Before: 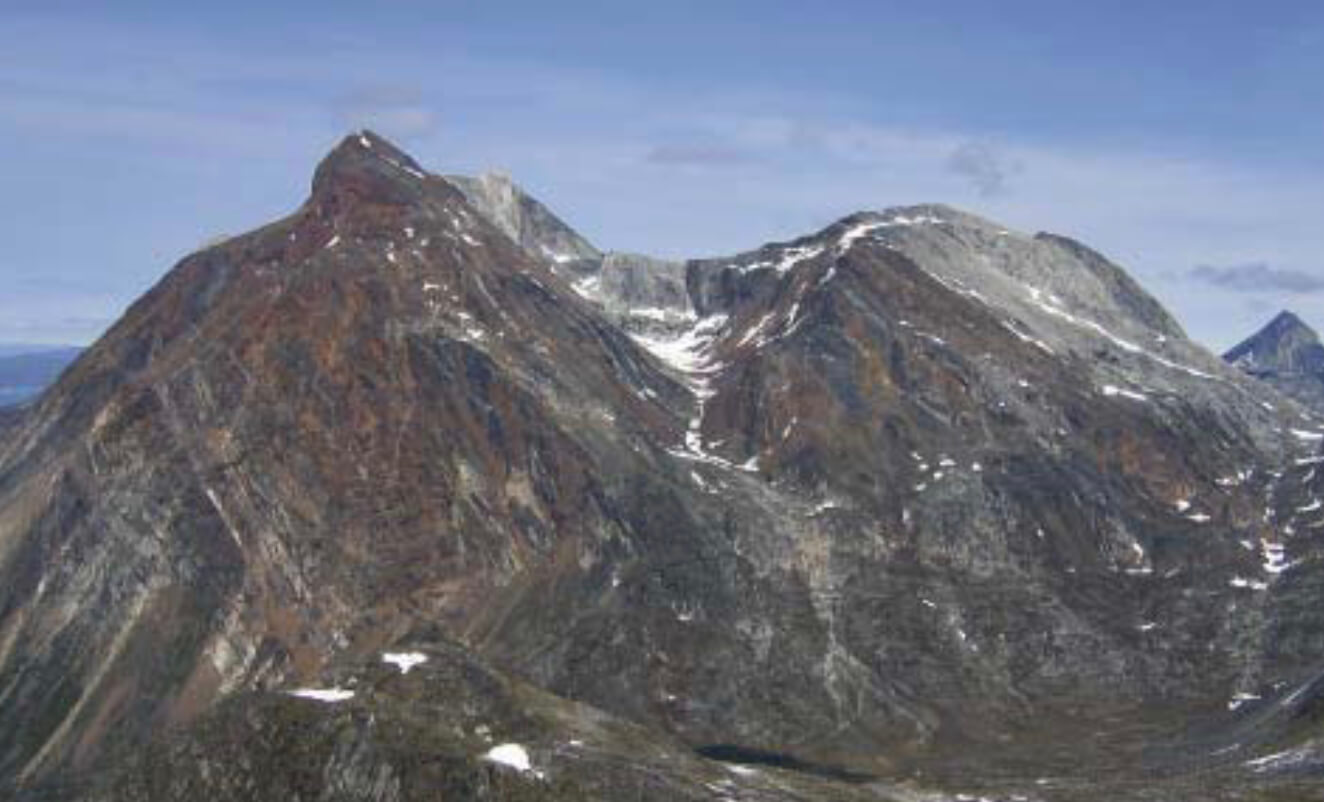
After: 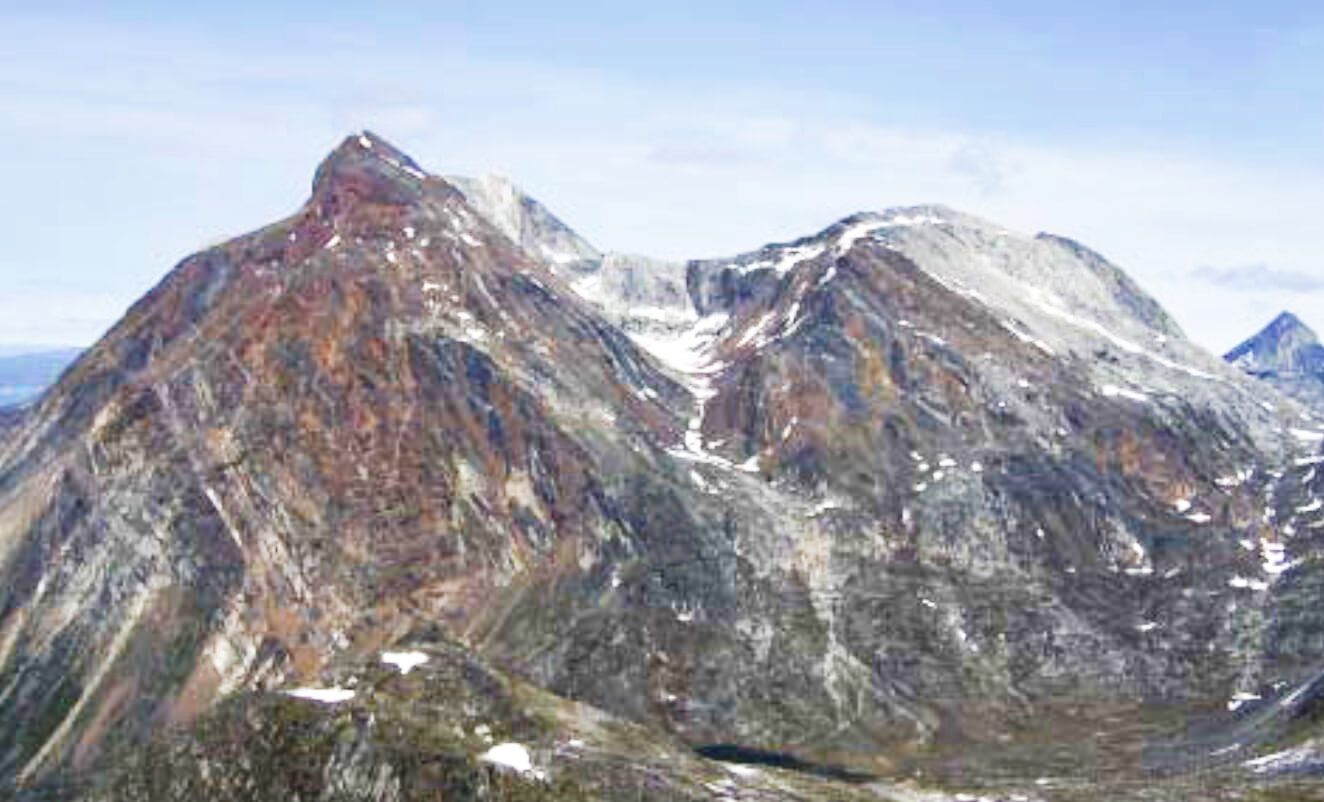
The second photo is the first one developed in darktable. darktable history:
contrast brightness saturation: contrast 0.03, brightness -0.04
base curve: curves: ch0 [(0, 0) (0.007, 0.004) (0.027, 0.03) (0.046, 0.07) (0.207, 0.54) (0.442, 0.872) (0.673, 0.972) (1, 1)], preserve colors none
